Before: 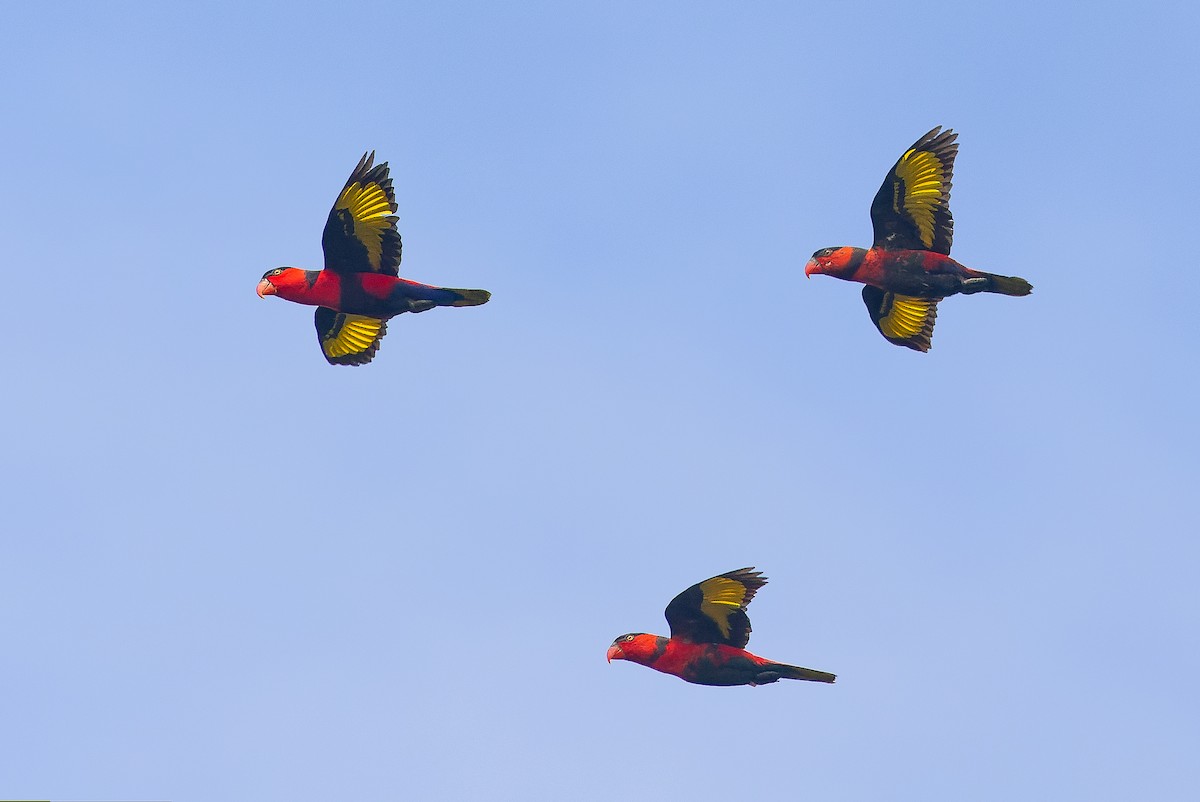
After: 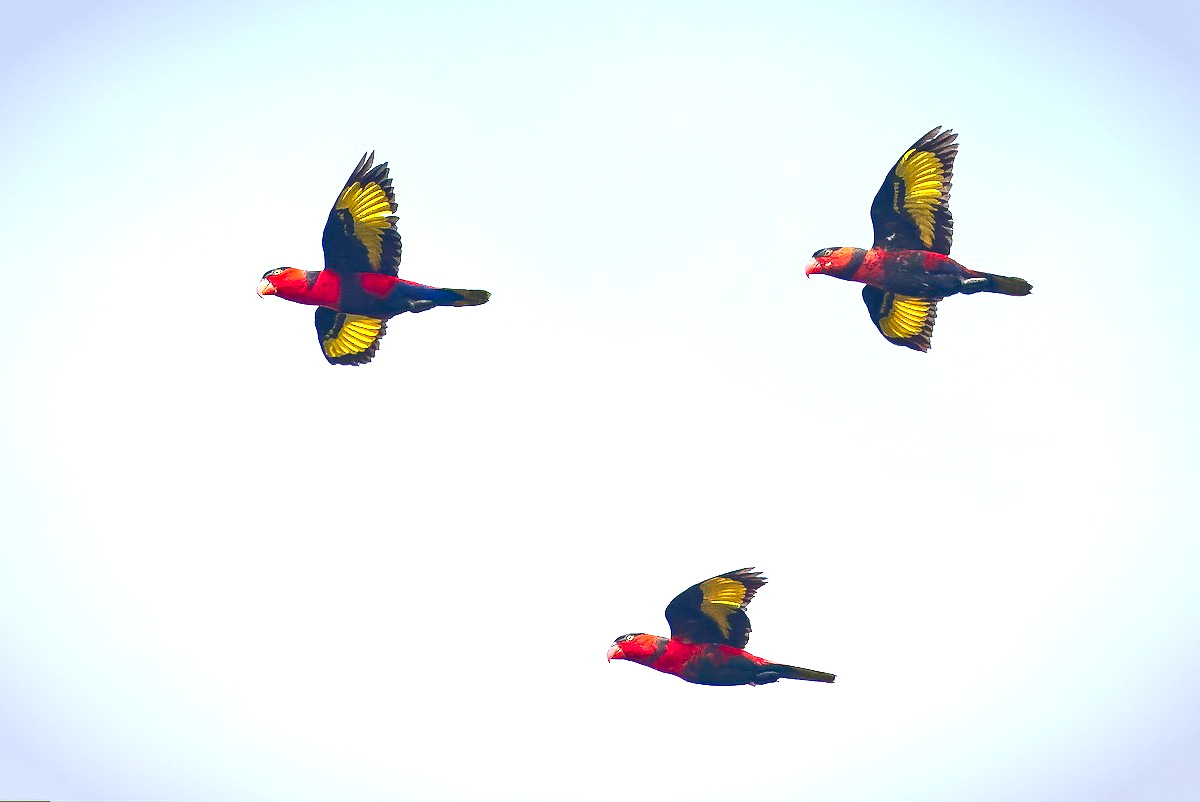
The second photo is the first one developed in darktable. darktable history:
vignetting: automatic ratio true
exposure: black level correction 0, exposure 1.75 EV, compensate exposure bias true, compensate highlight preservation false
shadows and highlights: shadows 37.27, highlights -28.18, soften with gaussian
